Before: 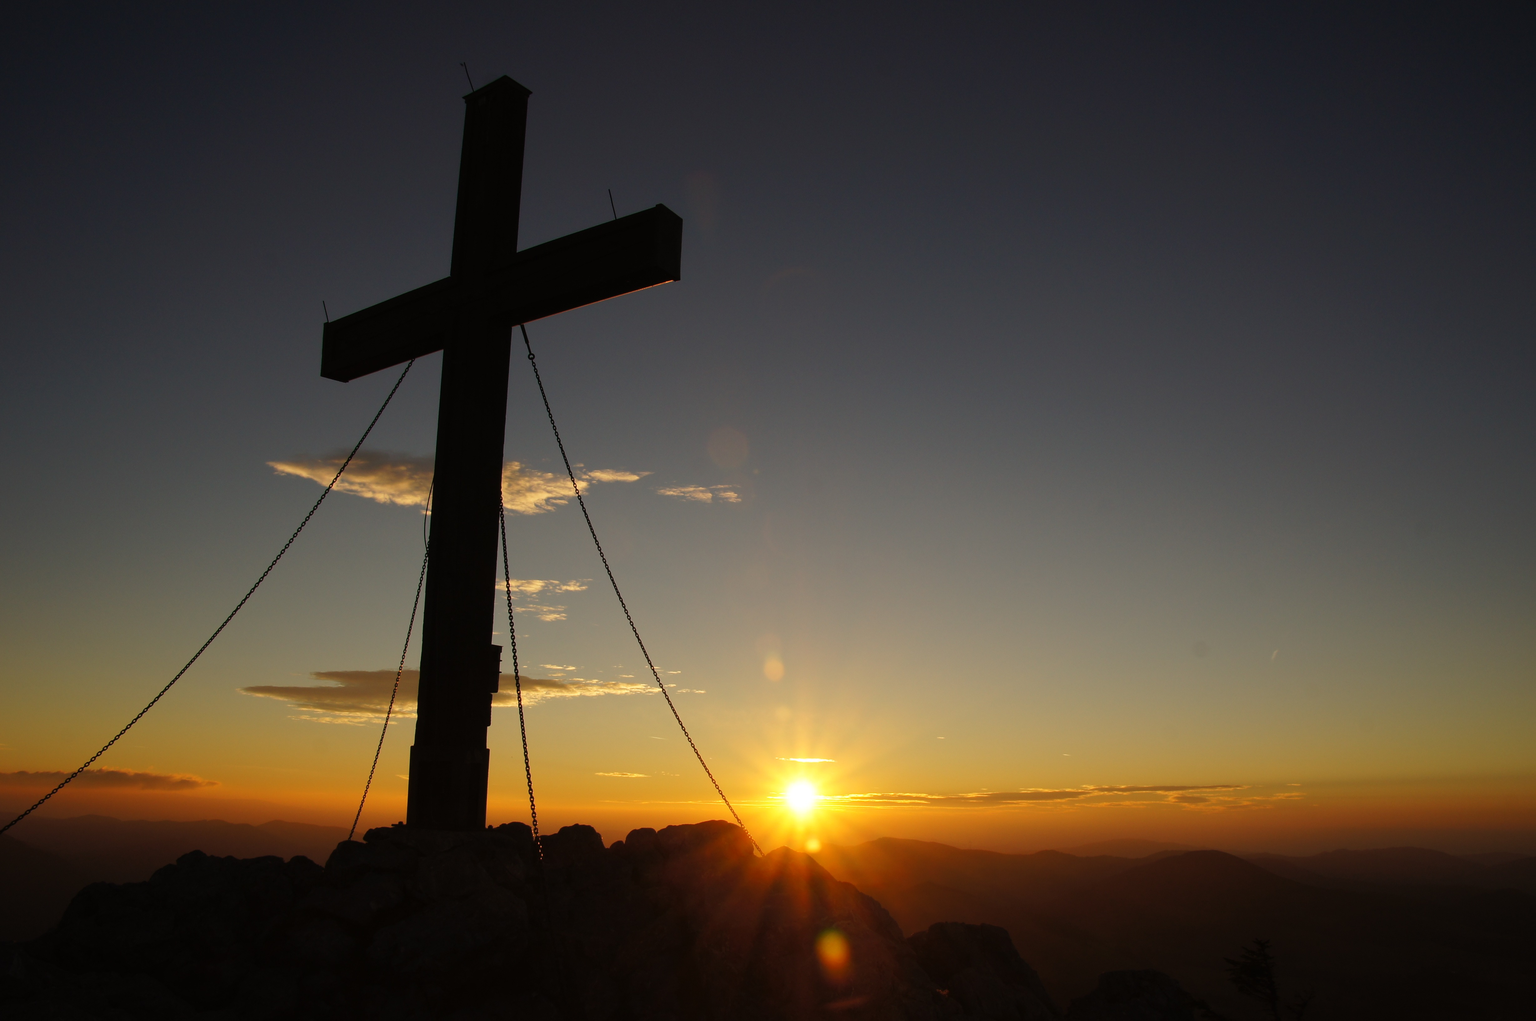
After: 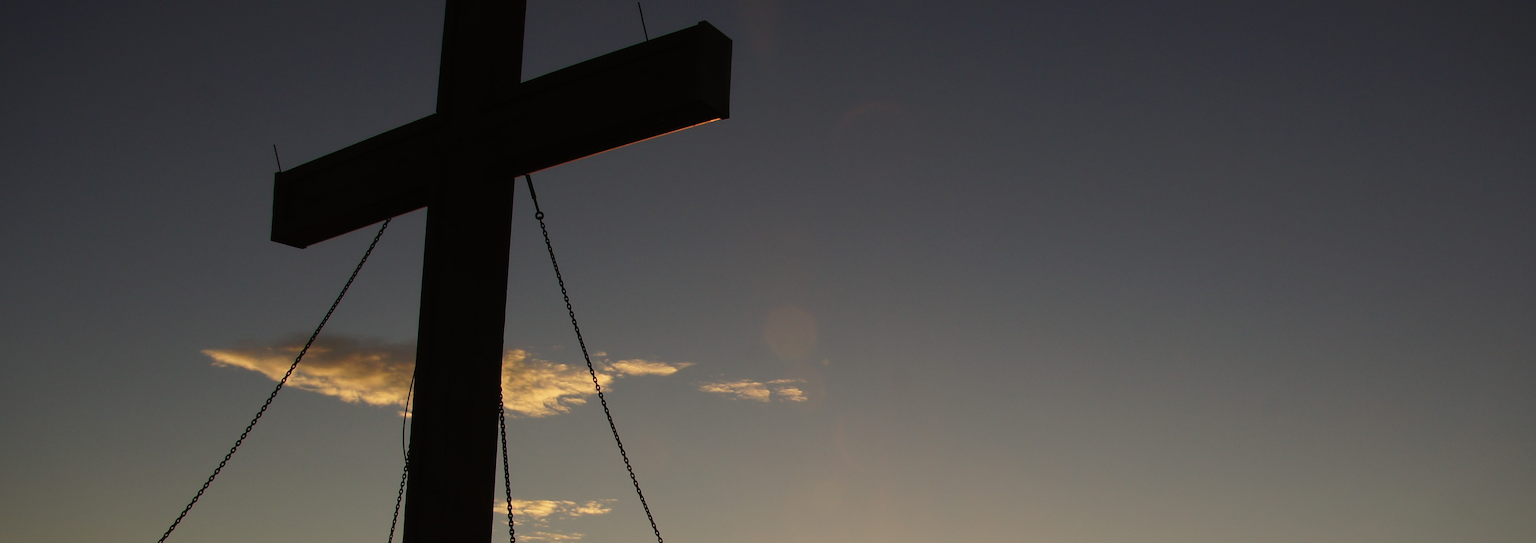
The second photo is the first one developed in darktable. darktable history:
crop: left 7.067%, top 18.402%, right 14.498%, bottom 39.85%
vignetting: fall-off start 97.64%, fall-off radius 101.08%, brightness -0.575, width/height ratio 1.364
